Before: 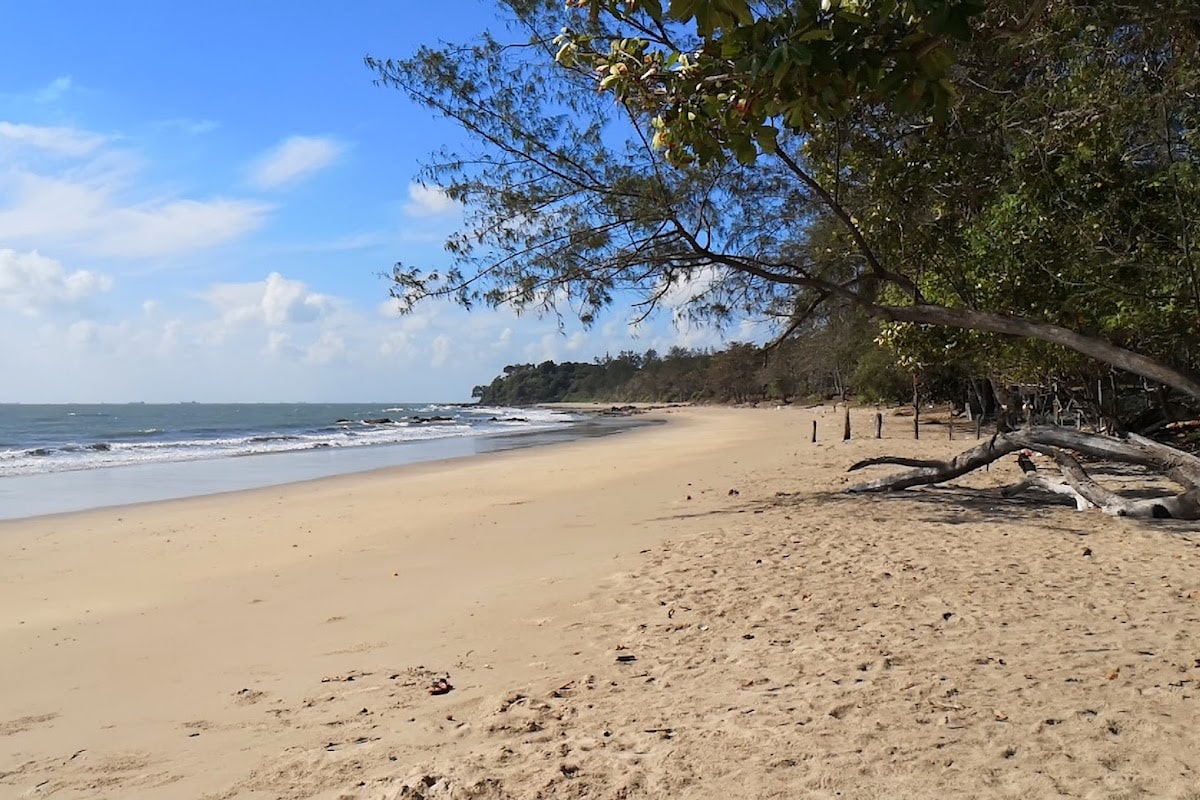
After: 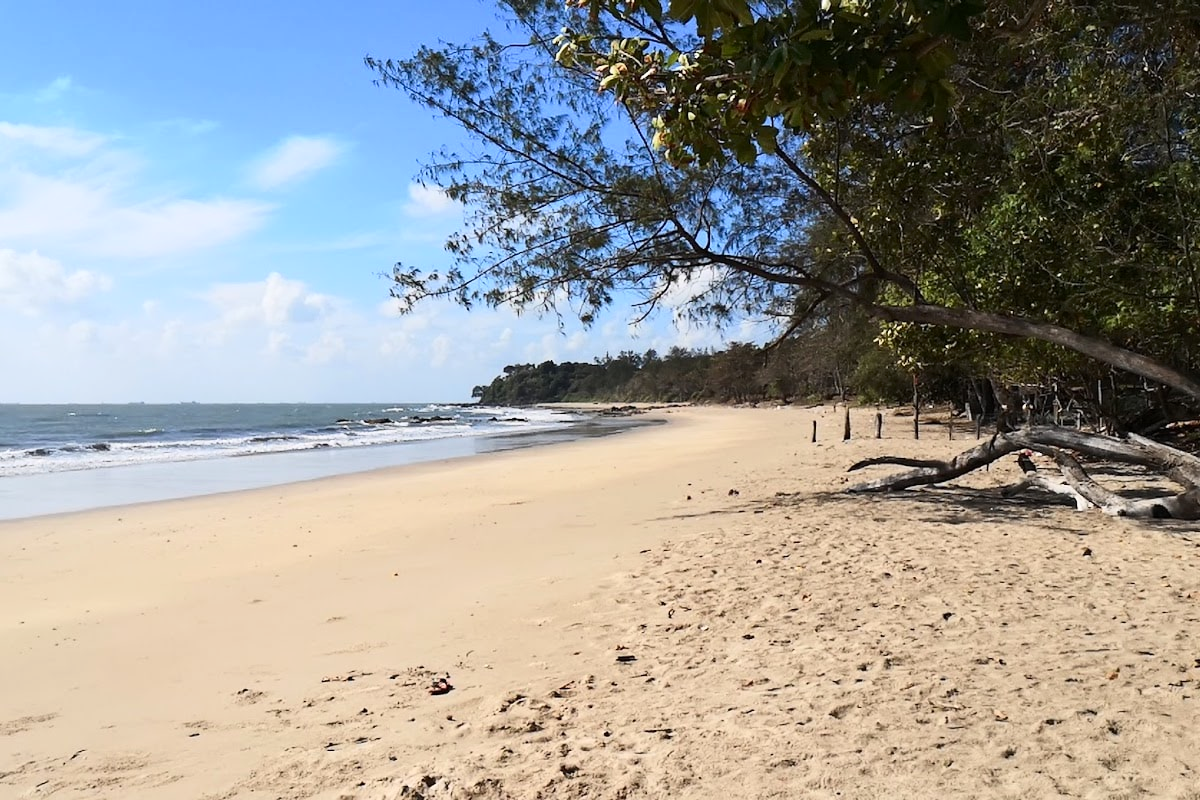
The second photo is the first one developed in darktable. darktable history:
contrast brightness saturation: contrast 0.244, brightness 0.085
